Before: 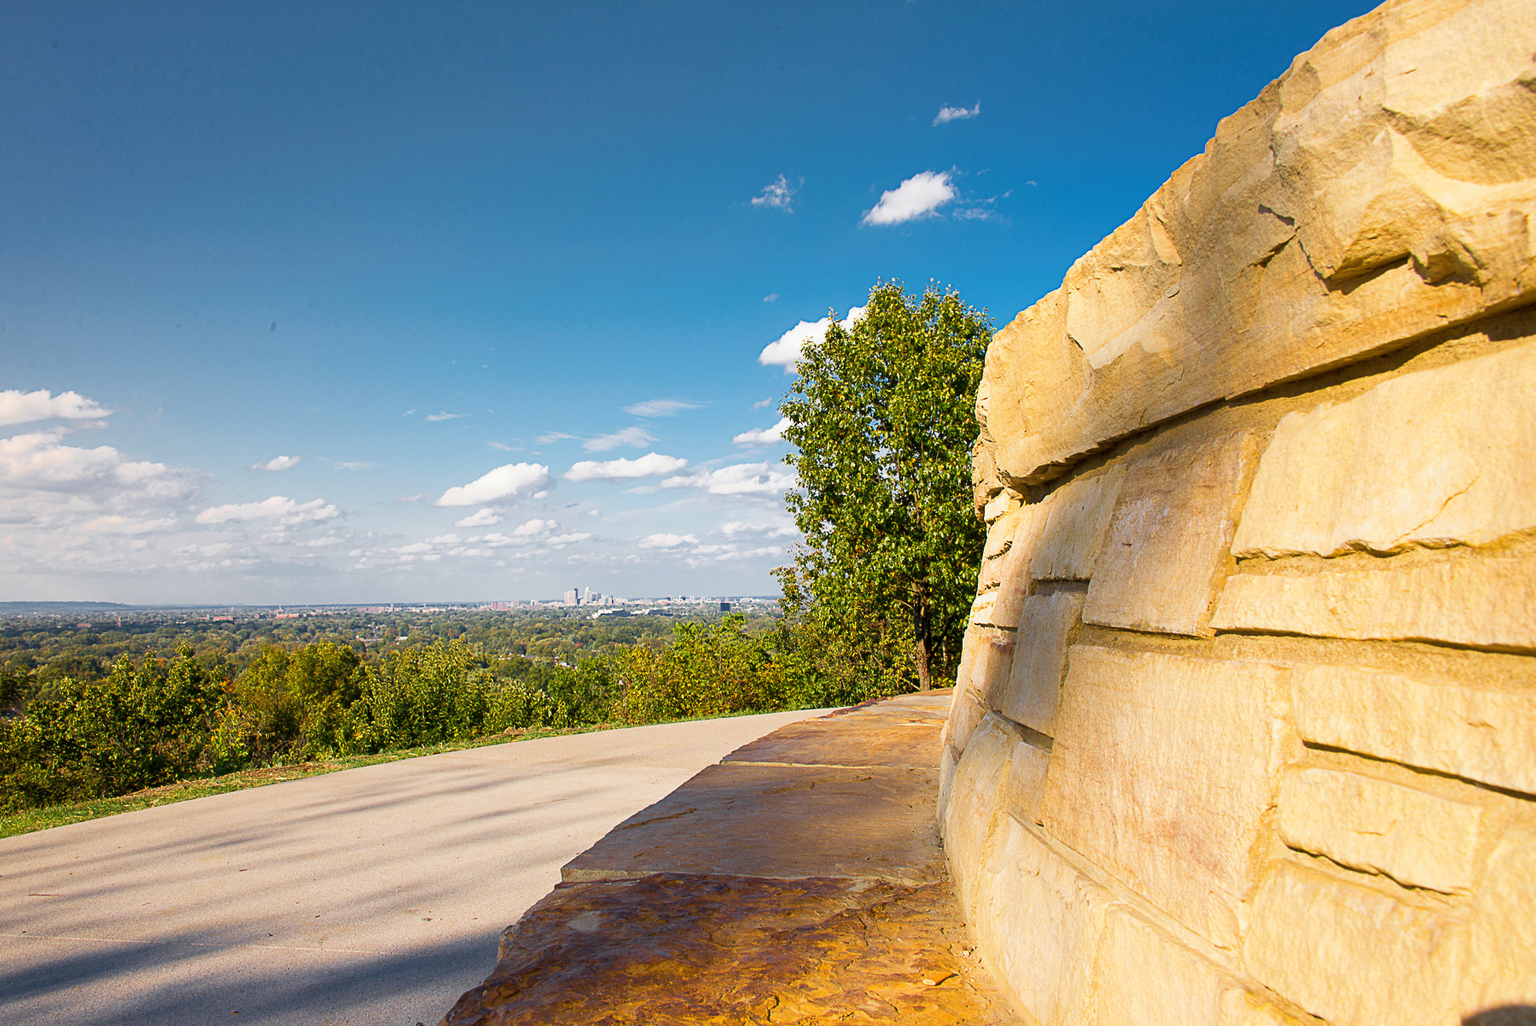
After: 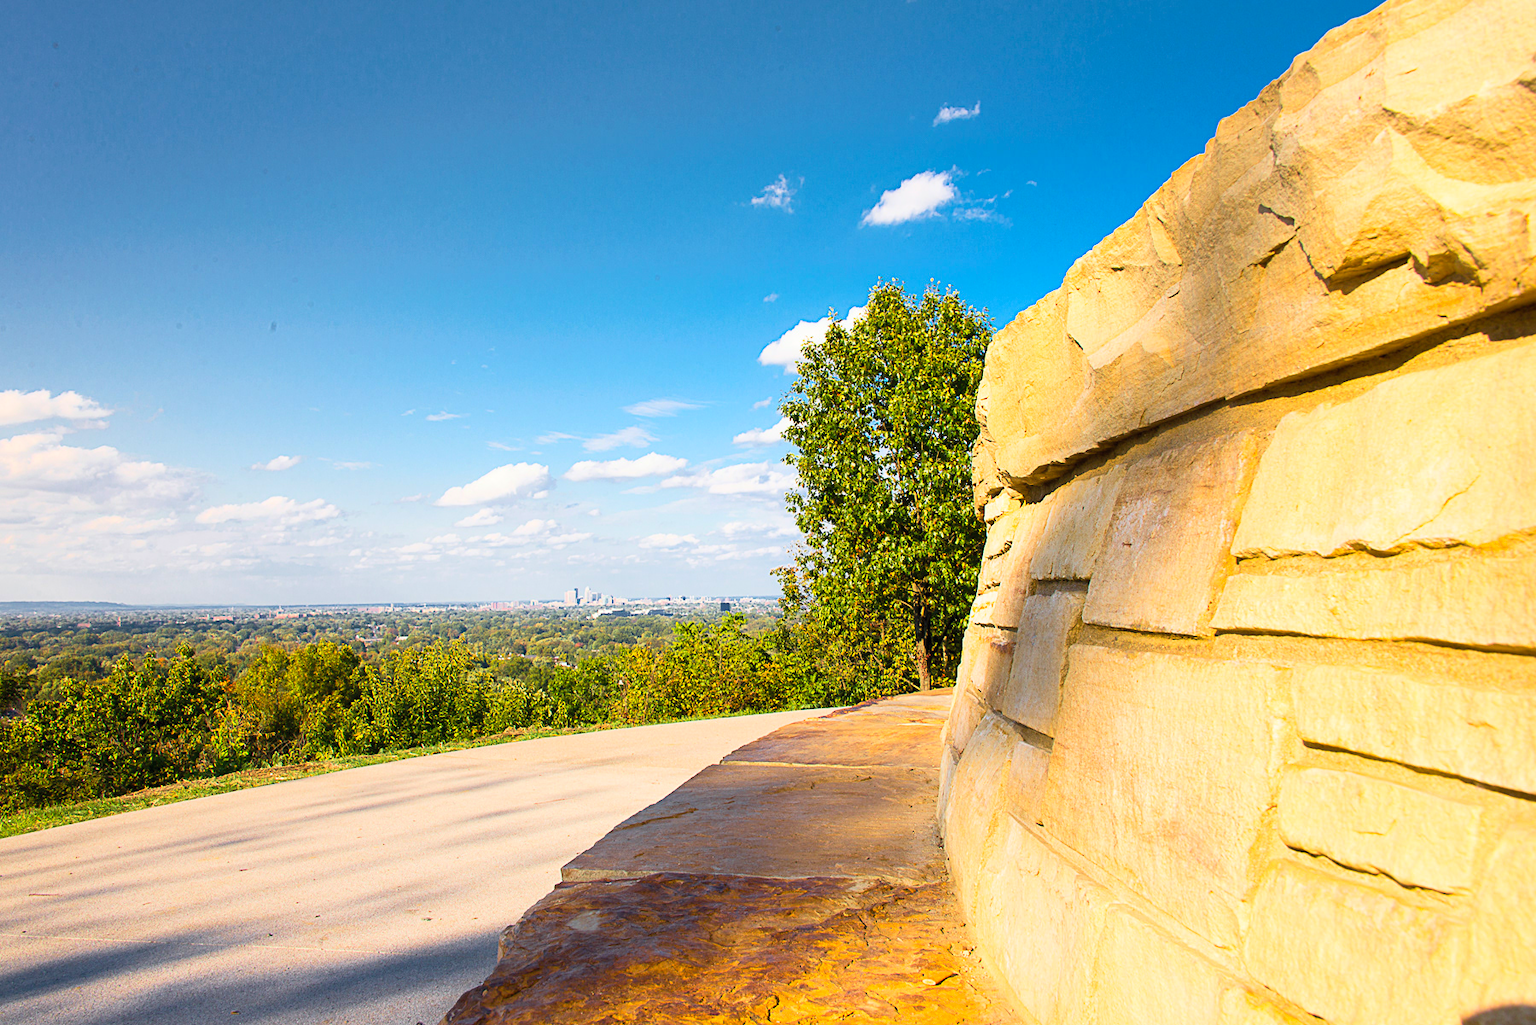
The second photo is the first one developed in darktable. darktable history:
contrast brightness saturation: contrast 0.197, brightness 0.168, saturation 0.225
